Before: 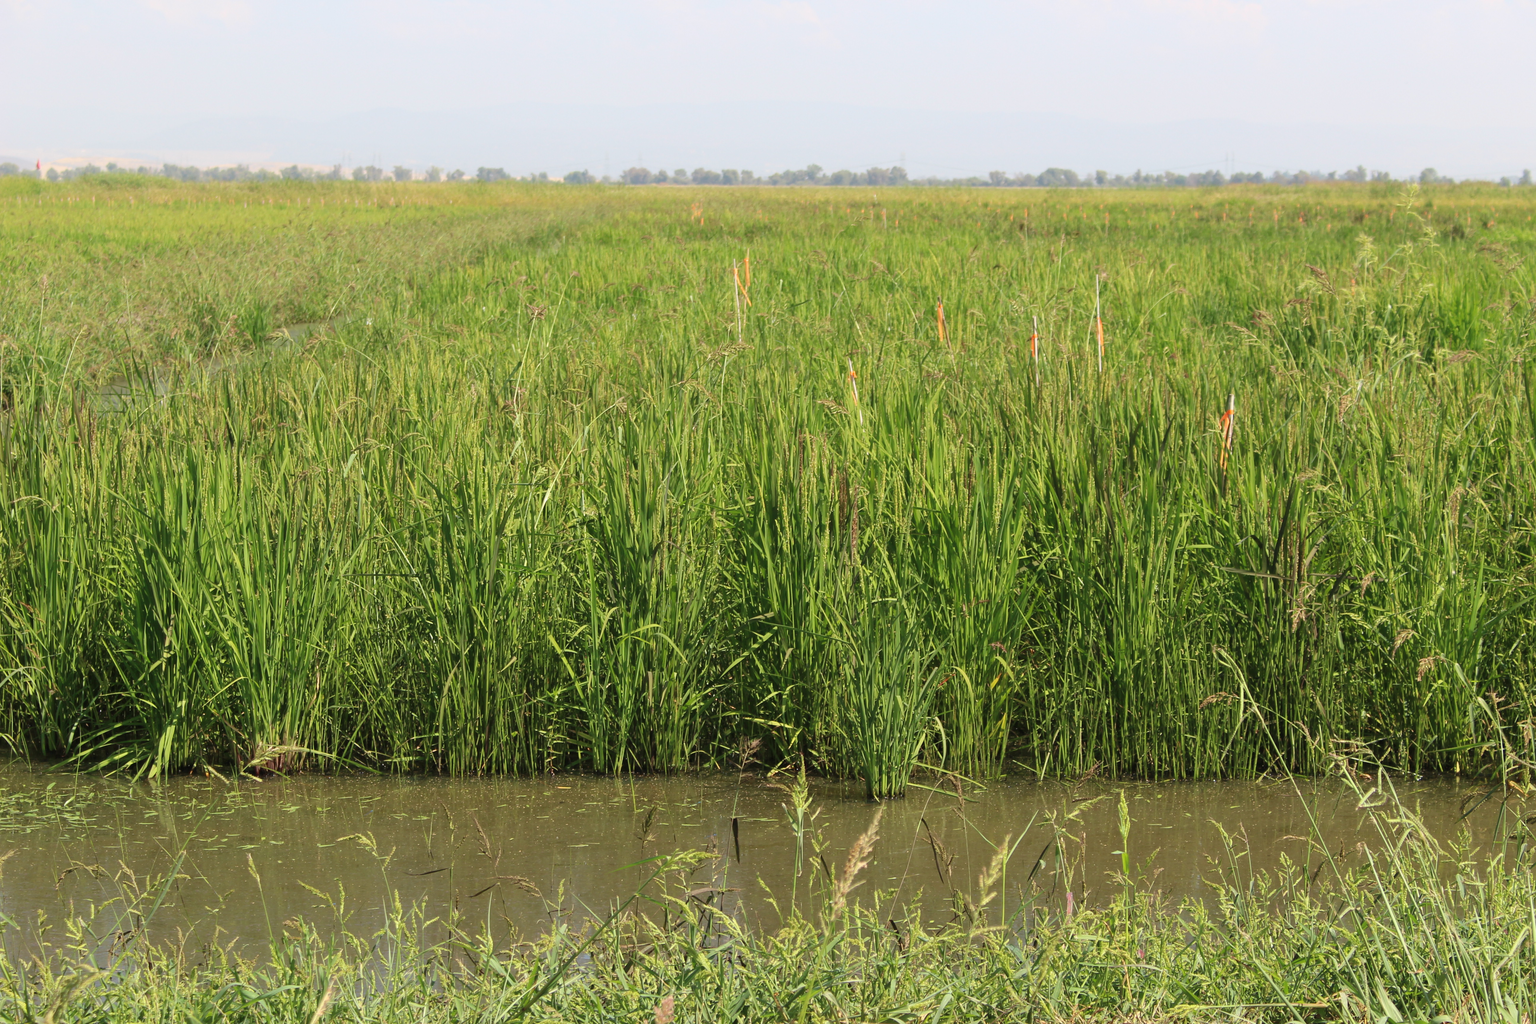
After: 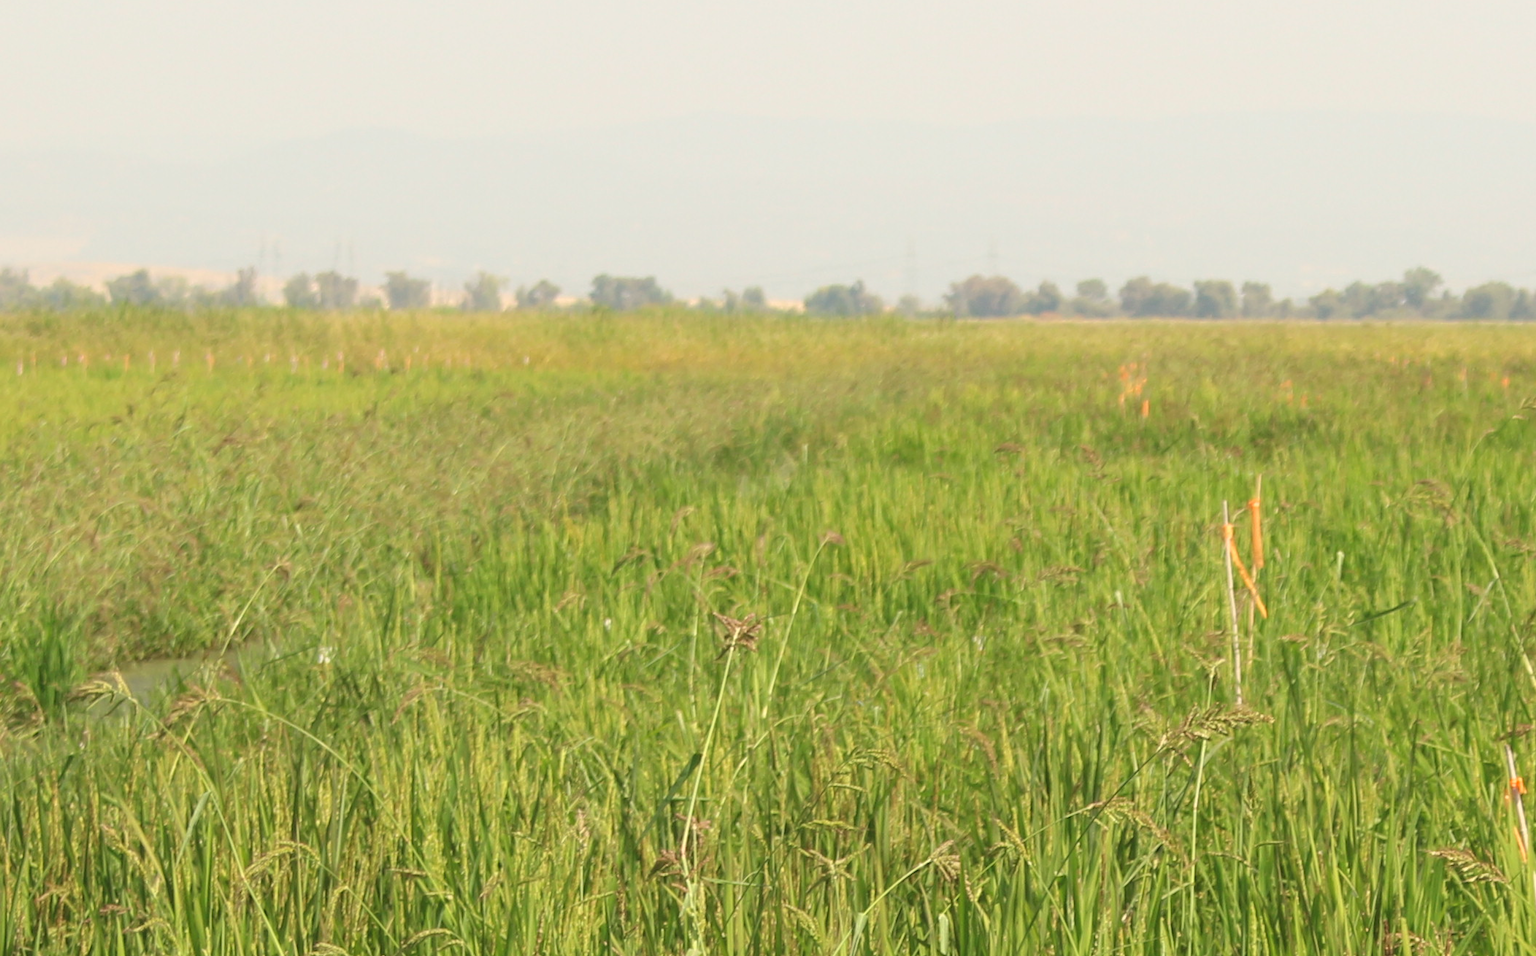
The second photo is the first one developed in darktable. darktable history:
crop: left 15.452%, top 5.459%, right 43.956%, bottom 56.62%
white balance: red 1.029, blue 0.92
